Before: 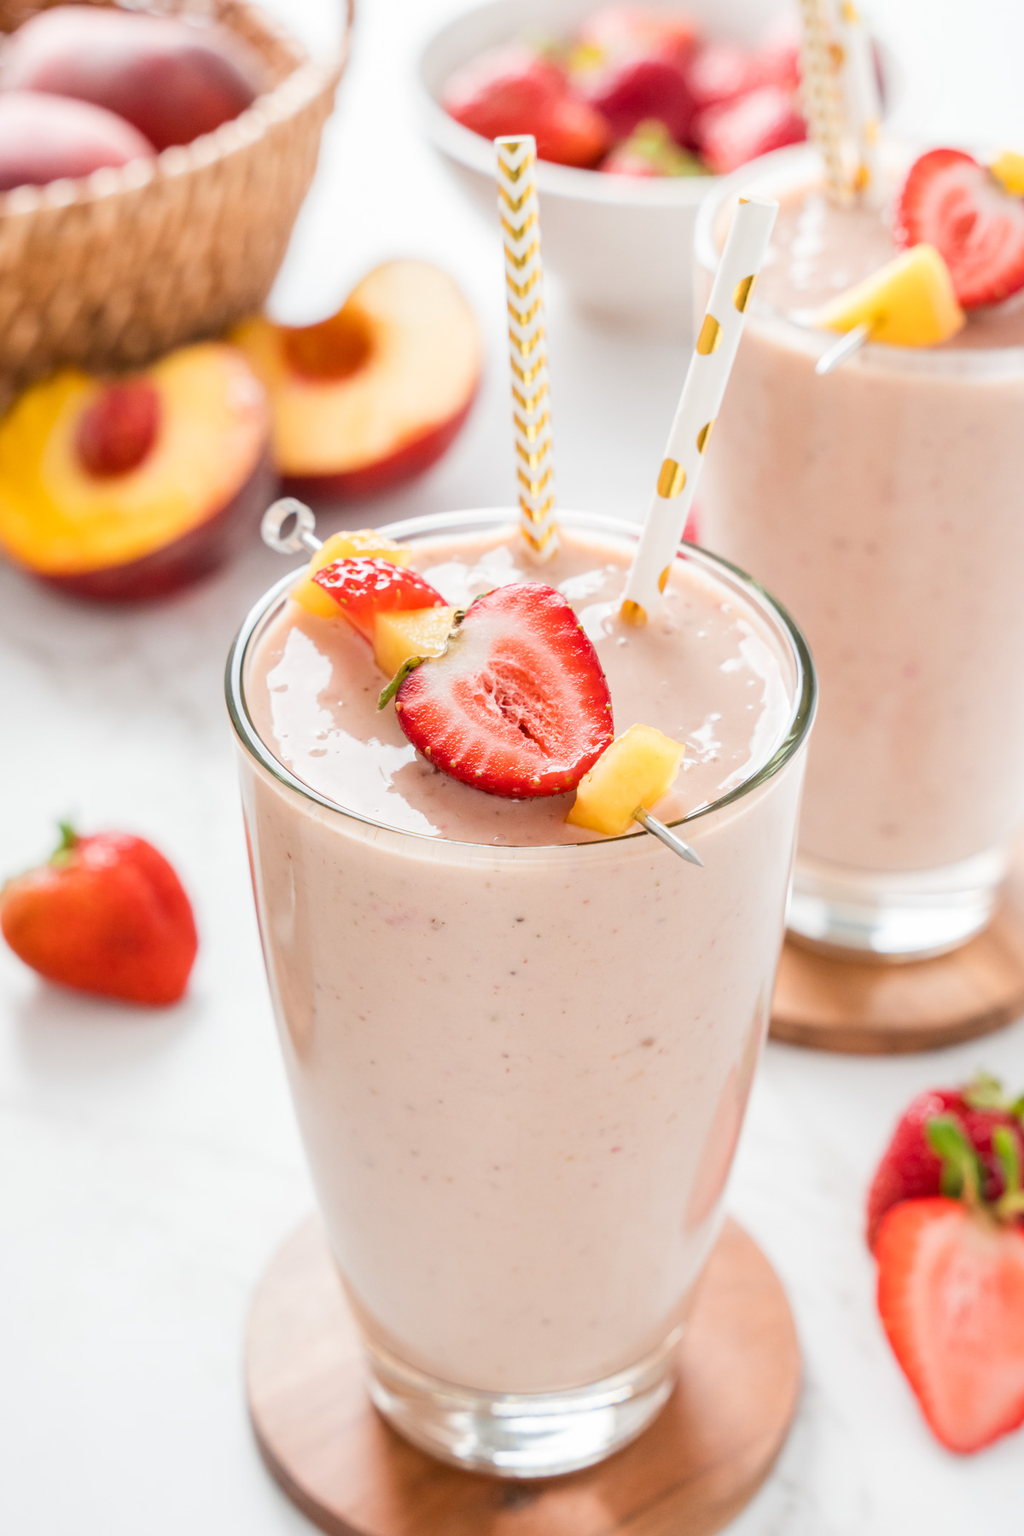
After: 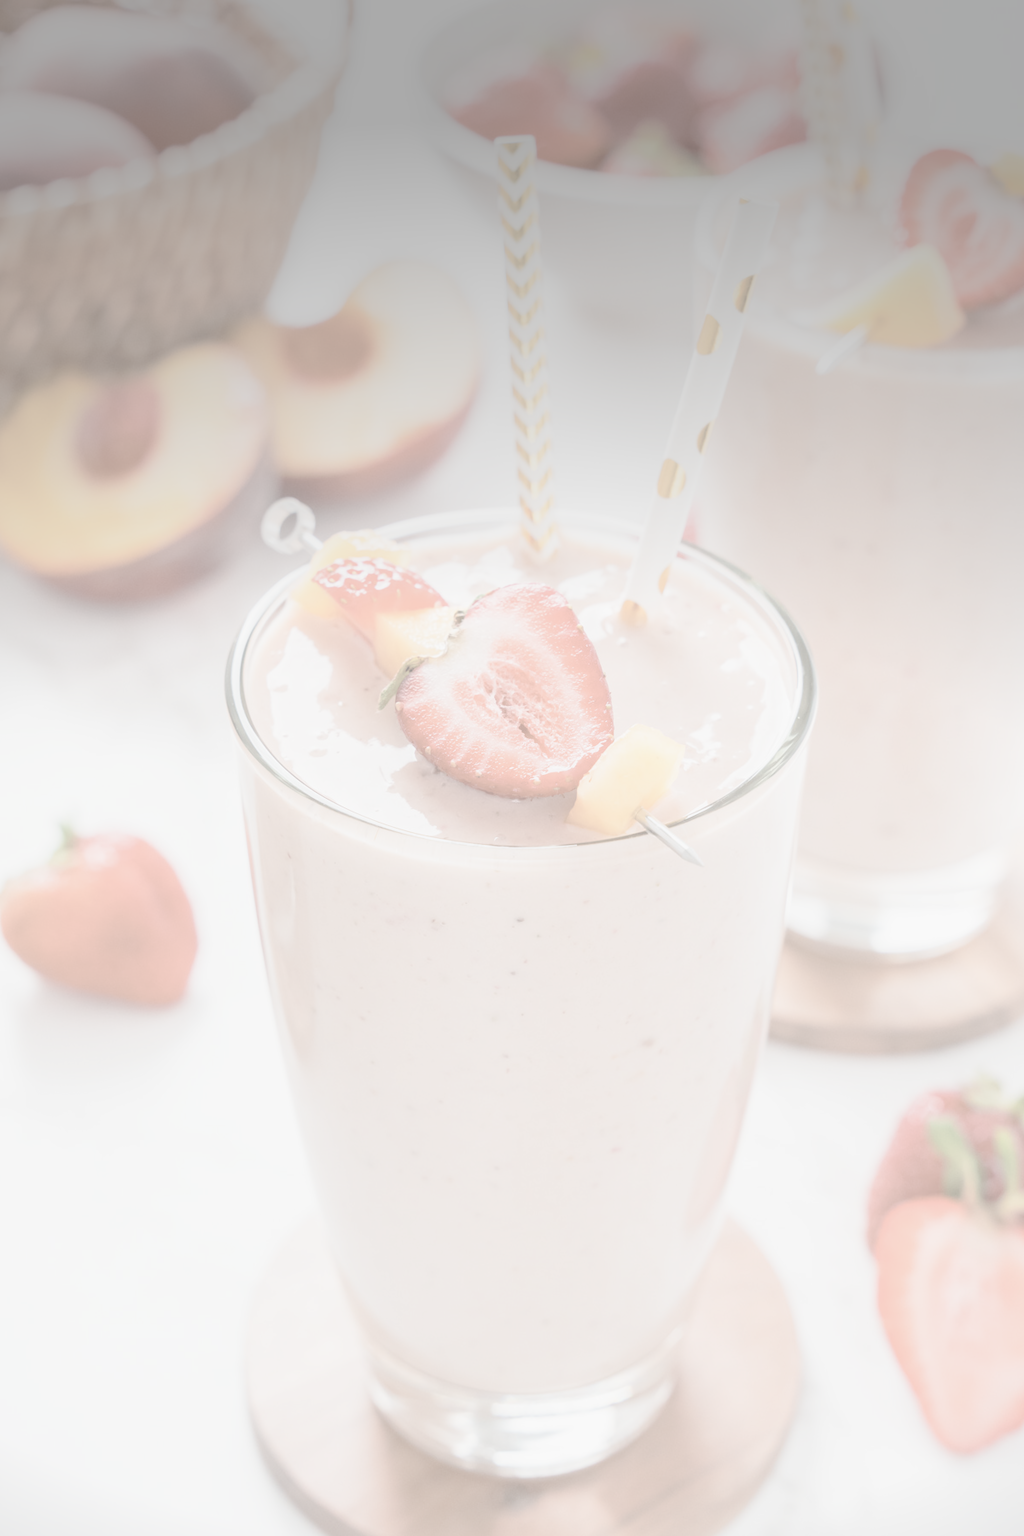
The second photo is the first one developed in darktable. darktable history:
exposure: black level correction 0, exposure 0.5 EV, compensate exposure bias true, compensate highlight preservation false
vignetting: fall-off start 97.52%, fall-off radius 100%, brightness -0.574, saturation 0, center (-0.027, 0.404), width/height ratio 1.368, unbound false
contrast brightness saturation: contrast -0.32, brightness 0.75, saturation -0.78
tone curve: curves: ch0 [(0, 0) (0.003, 0.005) (0.011, 0.011) (0.025, 0.022) (0.044, 0.038) (0.069, 0.062) (0.1, 0.091) (0.136, 0.128) (0.177, 0.183) (0.224, 0.246) (0.277, 0.325) (0.335, 0.403) (0.399, 0.473) (0.468, 0.557) (0.543, 0.638) (0.623, 0.709) (0.709, 0.782) (0.801, 0.847) (0.898, 0.923) (1, 1)], preserve colors none
